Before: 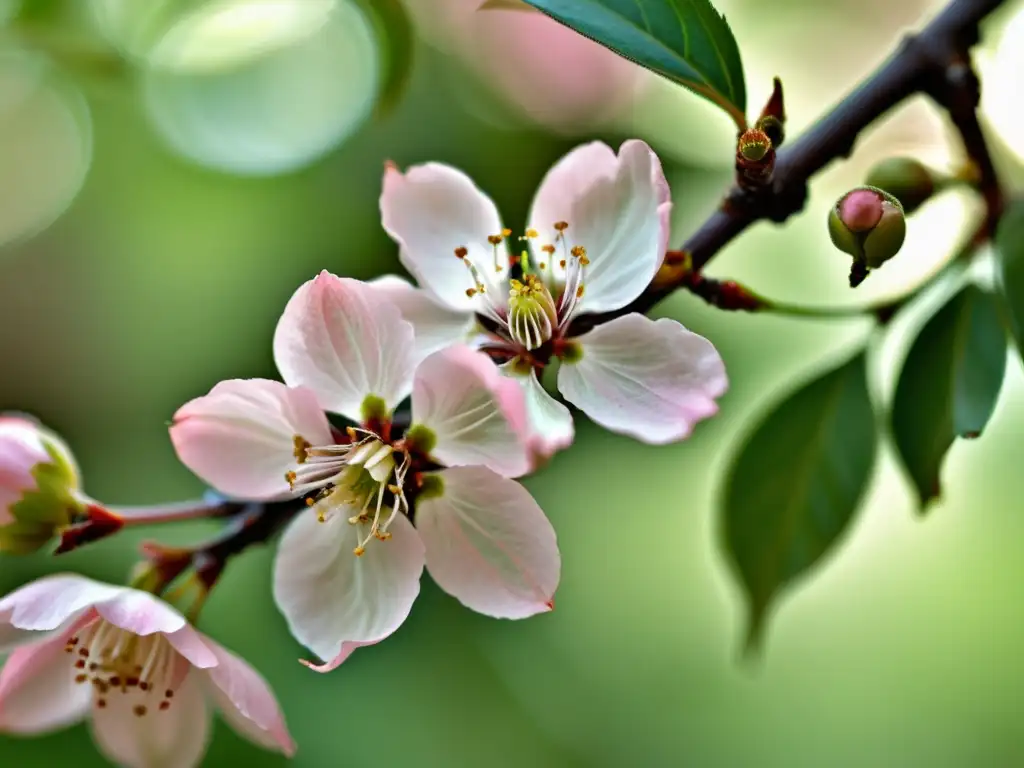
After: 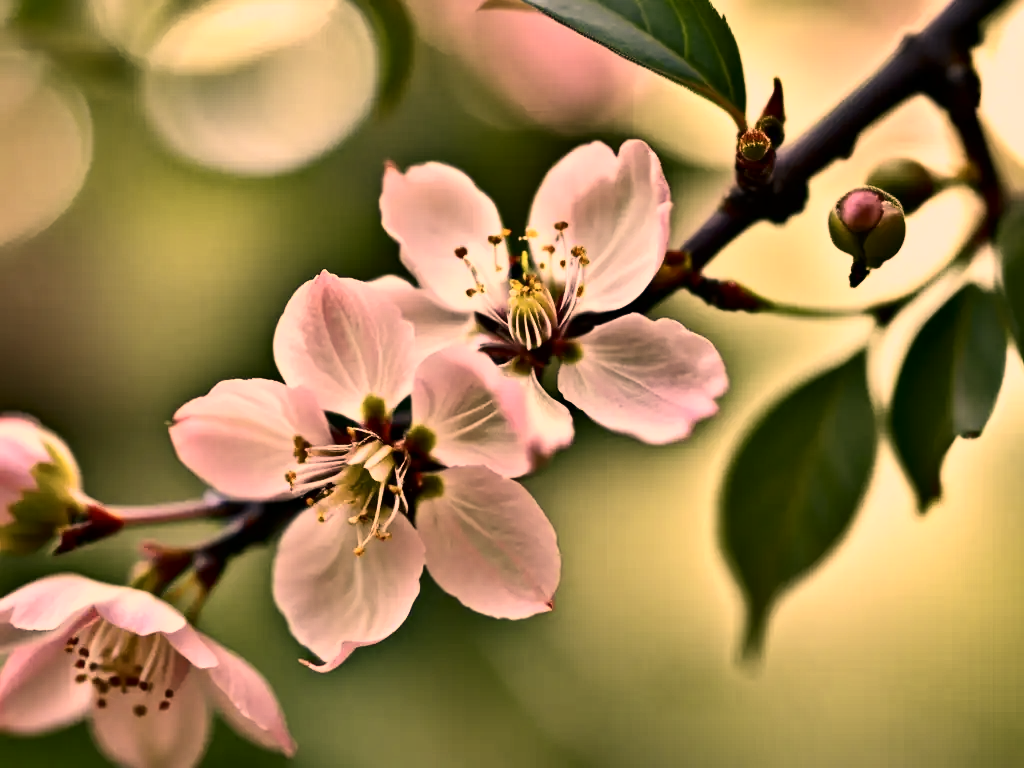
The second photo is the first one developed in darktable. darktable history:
contrast brightness saturation: contrast 0.282
shadows and highlights: shadows 21, highlights -81.07, shadows color adjustment 99.13%, highlights color adjustment 0.172%, soften with gaussian
color correction: highlights a* 39.57, highlights b* 39.86, saturation 0.692
